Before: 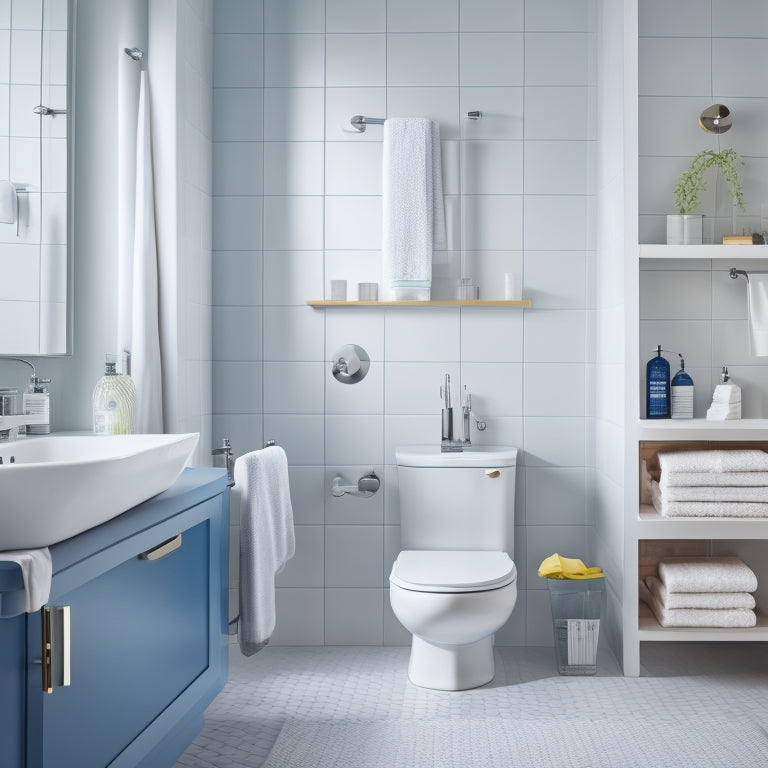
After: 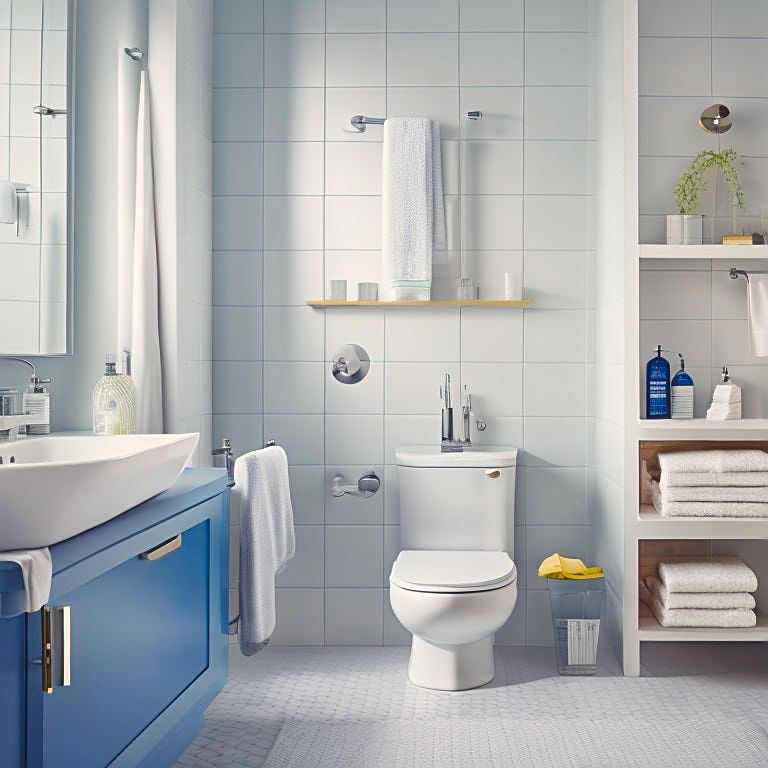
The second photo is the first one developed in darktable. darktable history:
sharpen: on, module defaults
color balance rgb: shadows lift › chroma 3%, shadows lift › hue 280.8°, power › hue 330°, highlights gain › chroma 3%, highlights gain › hue 75.6°, global offset › luminance 0.7%, perceptual saturation grading › global saturation 20%, perceptual saturation grading › highlights -25%, perceptual saturation grading › shadows 50%, global vibrance 20.33%
